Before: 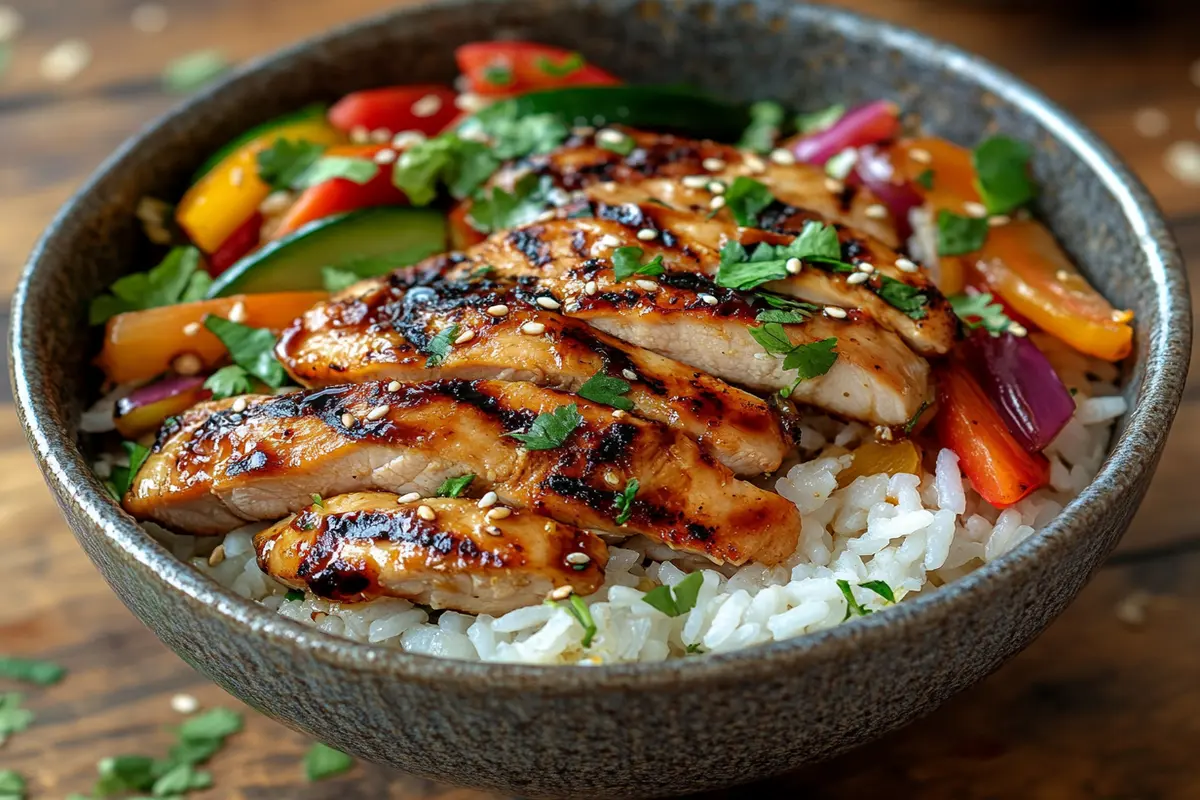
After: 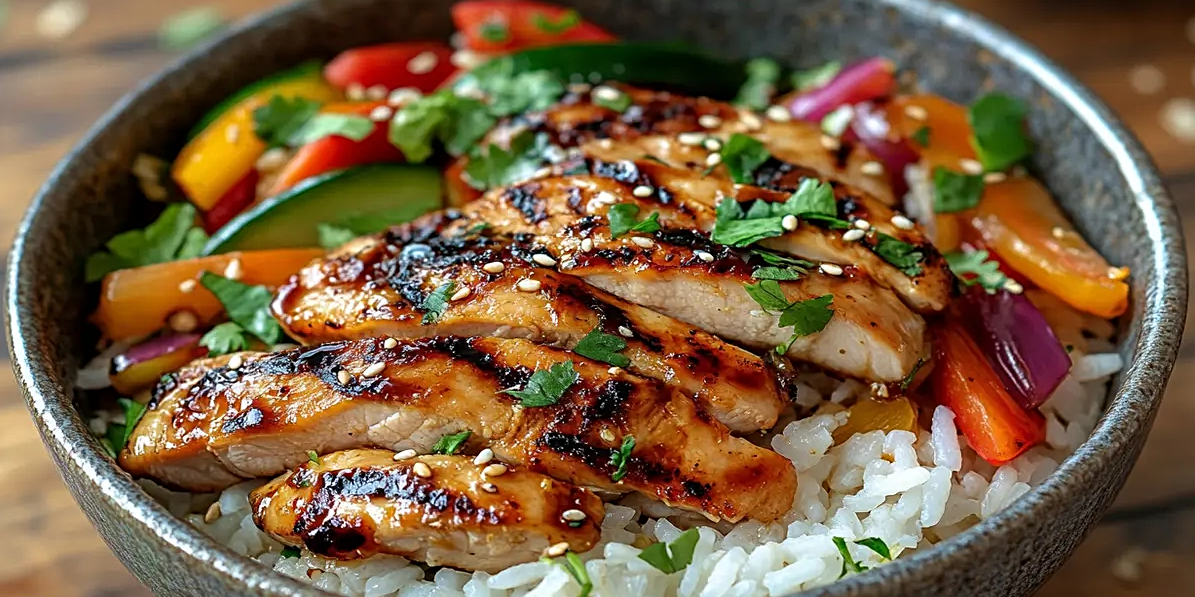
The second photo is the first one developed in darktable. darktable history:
crop: left 0.387%, top 5.469%, bottom 19.809%
sharpen: radius 2.167, amount 0.381, threshold 0
